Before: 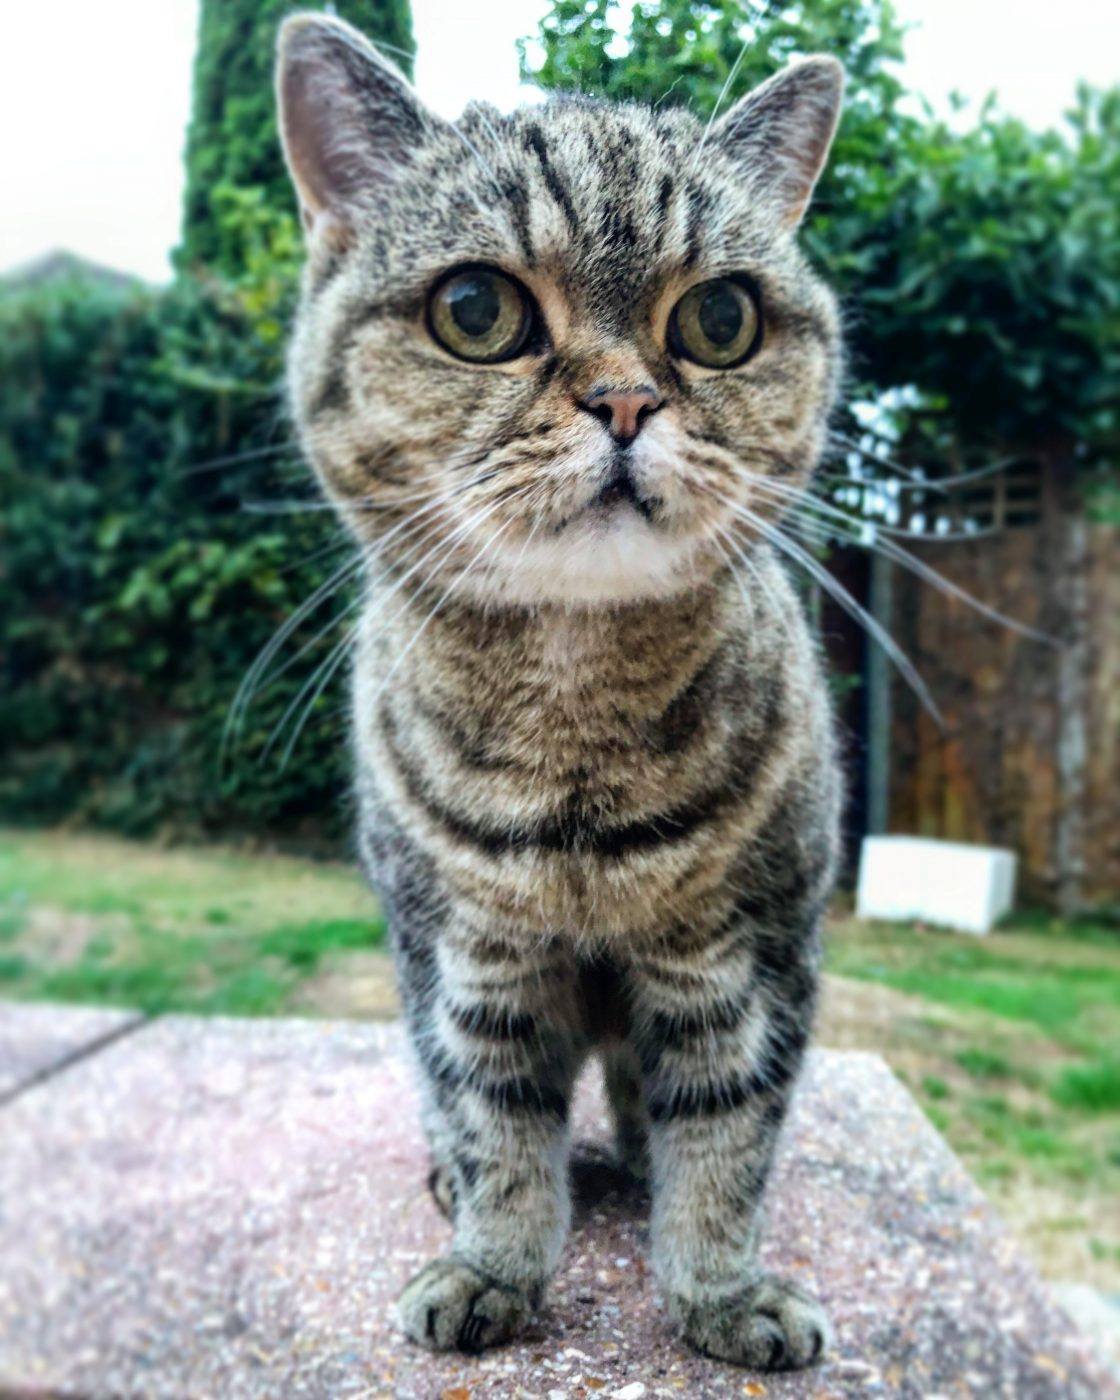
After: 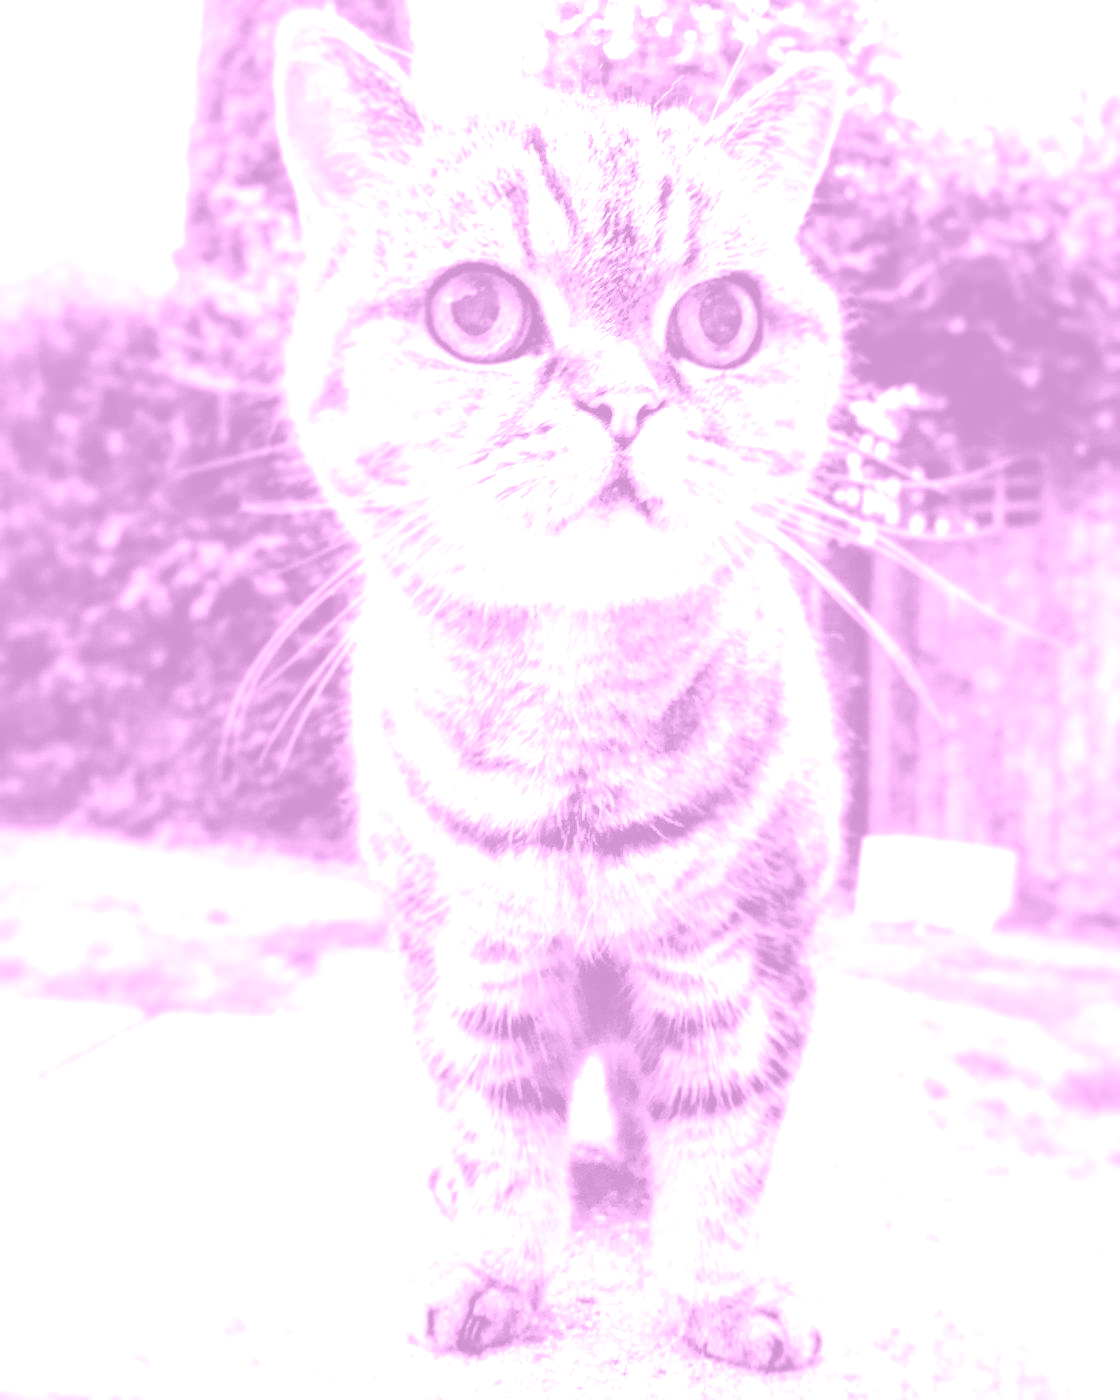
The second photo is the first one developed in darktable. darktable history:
color correction: highlights a* -4.98, highlights b* -3.76, shadows a* 3.83, shadows b* 4.08
white balance: red 4.26, blue 1.802
colorize: hue 331.2°, saturation 75%, source mix 30.28%, lightness 70.52%, version 1
